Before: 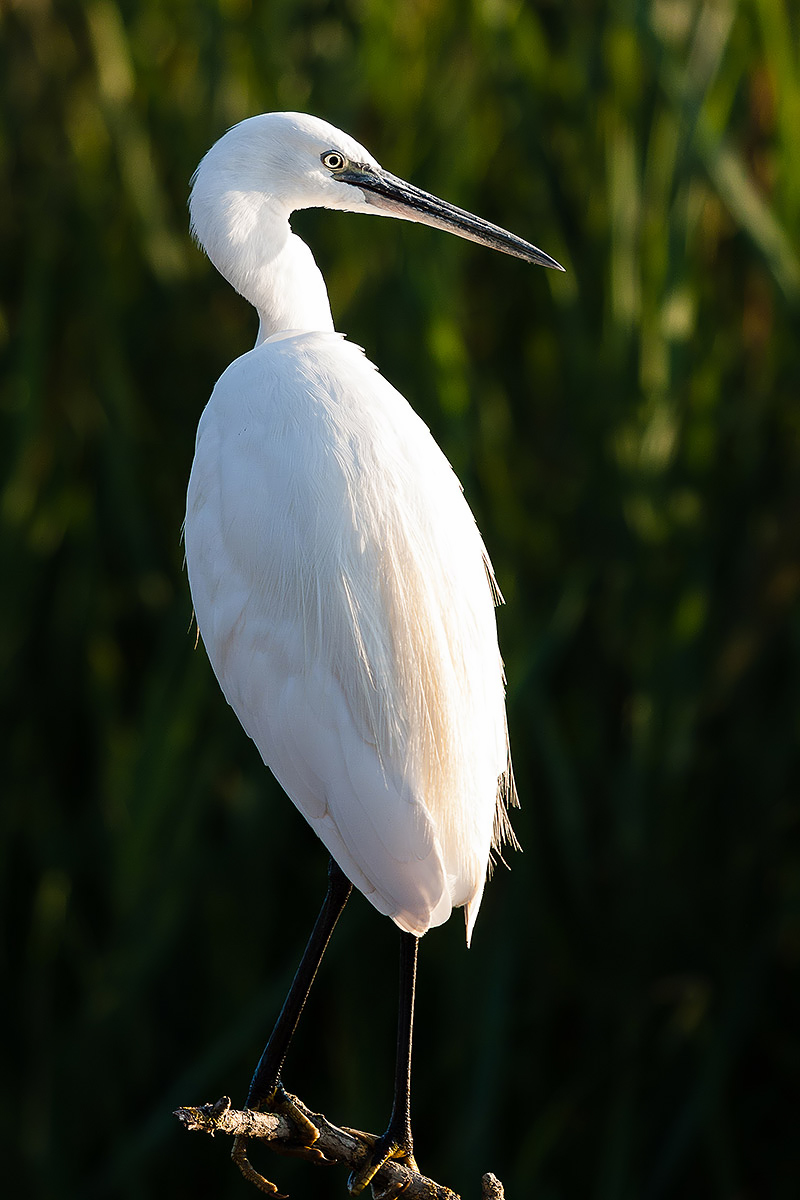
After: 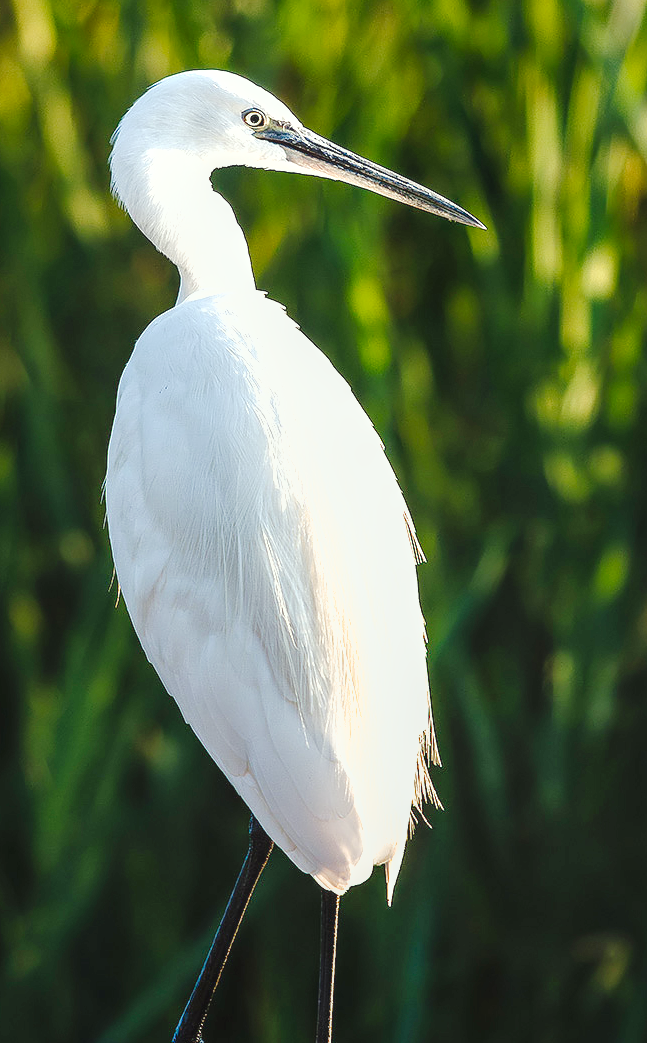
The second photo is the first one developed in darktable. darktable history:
local contrast: on, module defaults
tone curve: curves: ch0 [(0, 0.026) (0.104, 0.1) (0.233, 0.262) (0.398, 0.507) (0.498, 0.621) (0.65, 0.757) (0.835, 0.883) (1, 0.961)]; ch1 [(0, 0) (0.346, 0.307) (0.408, 0.369) (0.453, 0.457) (0.482, 0.476) (0.502, 0.498) (0.521, 0.507) (0.553, 0.554) (0.638, 0.646) (0.693, 0.727) (1, 1)]; ch2 [(0, 0) (0.366, 0.337) (0.434, 0.46) (0.485, 0.494) (0.5, 0.494) (0.511, 0.508) (0.537, 0.55) (0.579, 0.599) (0.663, 0.67) (1, 1)], preserve colors none
color correction: highlights a* -2.47, highlights b* 2.43
shadows and highlights: on, module defaults
crop: left 9.948%, top 3.55%, right 9.169%, bottom 9.527%
exposure: black level correction 0, exposure 1.2 EV, compensate highlight preservation false
